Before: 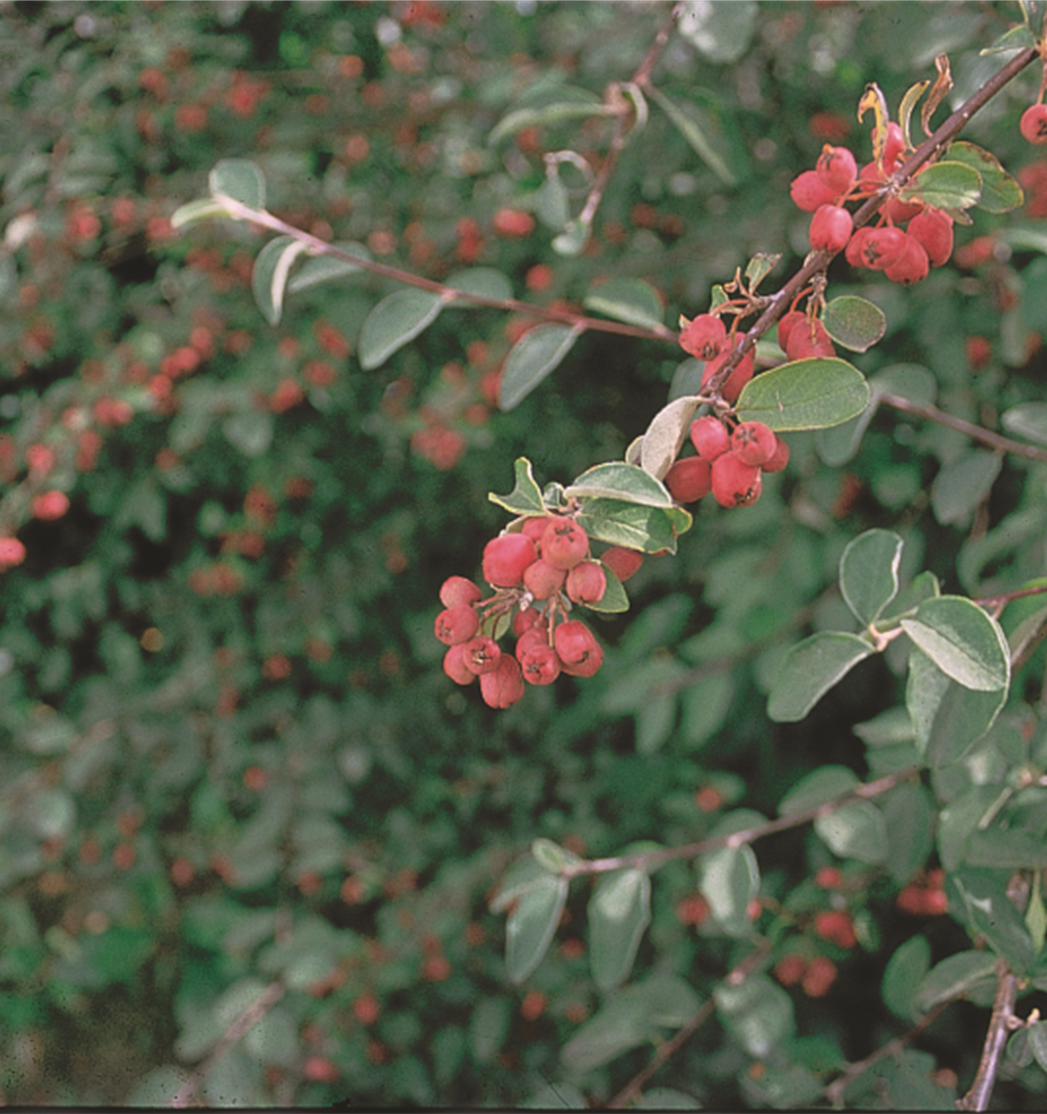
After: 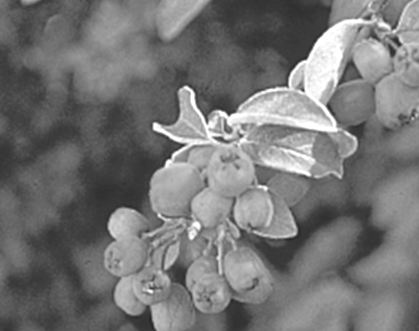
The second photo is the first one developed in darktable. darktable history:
monochrome: on, module defaults
exposure: exposure 0.661 EV, compensate highlight preservation false
crop: left 31.751%, top 32.172%, right 27.8%, bottom 35.83%
rotate and perspective: rotation -2°, crop left 0.022, crop right 0.978, crop top 0.049, crop bottom 0.951
